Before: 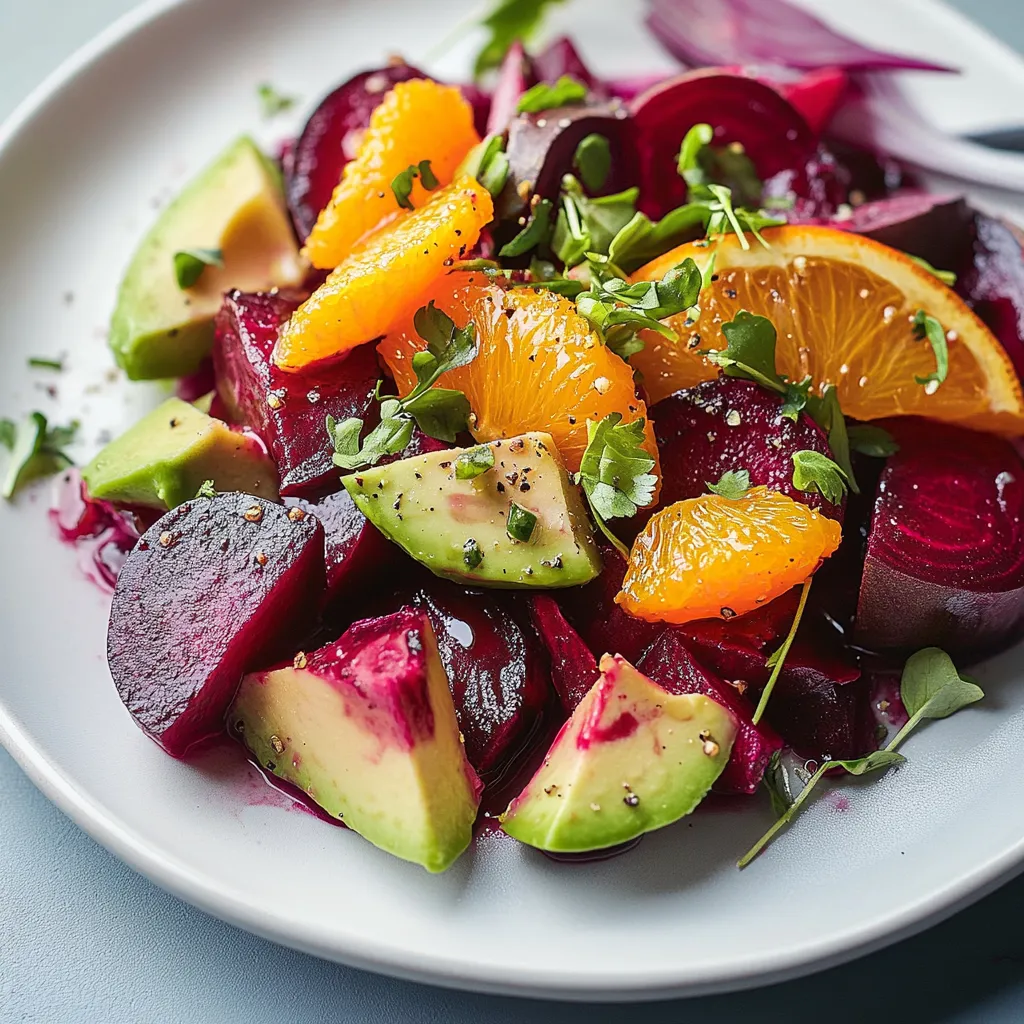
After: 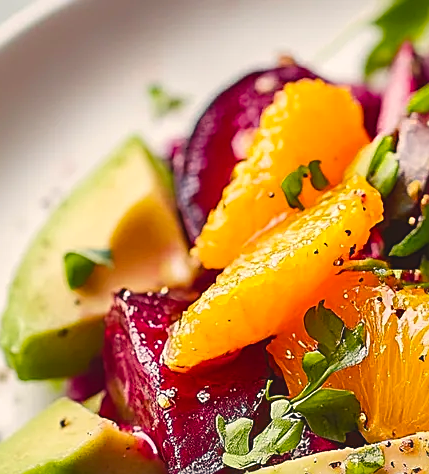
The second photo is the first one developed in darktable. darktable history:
crop and rotate: left 10.817%, top 0.062%, right 47.194%, bottom 53.626%
sharpen: on, module defaults
color balance rgb: shadows lift › chroma 2%, shadows lift › hue 247.2°, power › chroma 0.3%, power › hue 25.2°, highlights gain › chroma 3%, highlights gain › hue 60°, global offset › luminance 0.75%, perceptual saturation grading › global saturation 20%, perceptual saturation grading › highlights -20%, perceptual saturation grading › shadows 30%, global vibrance 20%
